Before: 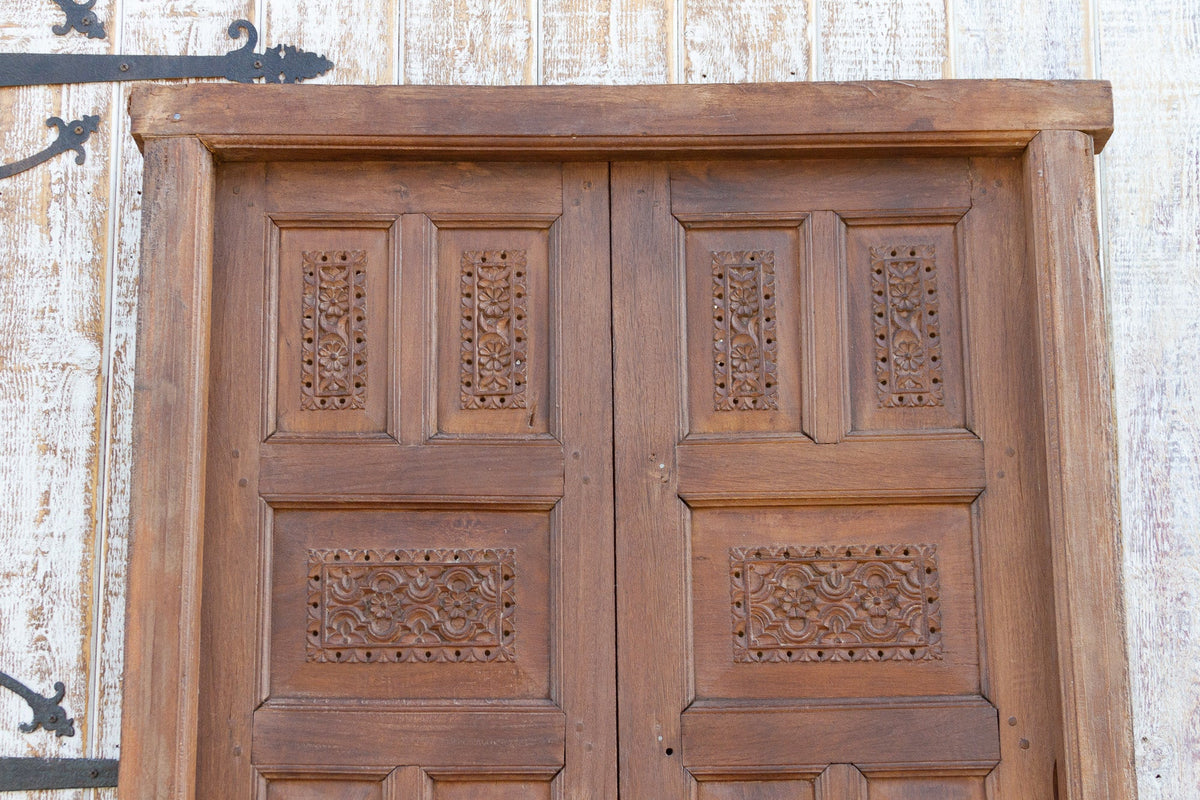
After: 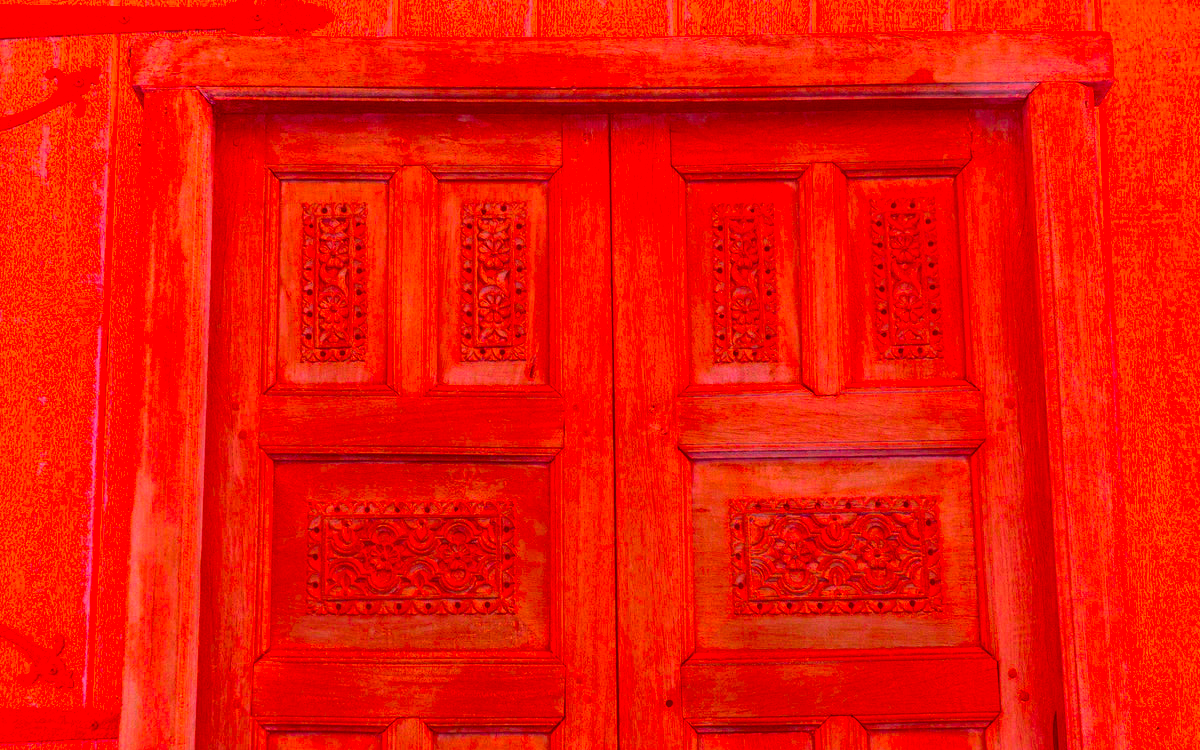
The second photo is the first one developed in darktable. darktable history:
crop and rotate: top 6.25%
local contrast: detail 110%
color correction: highlights a* -39.68, highlights b* -40, shadows a* -40, shadows b* -40, saturation -3
